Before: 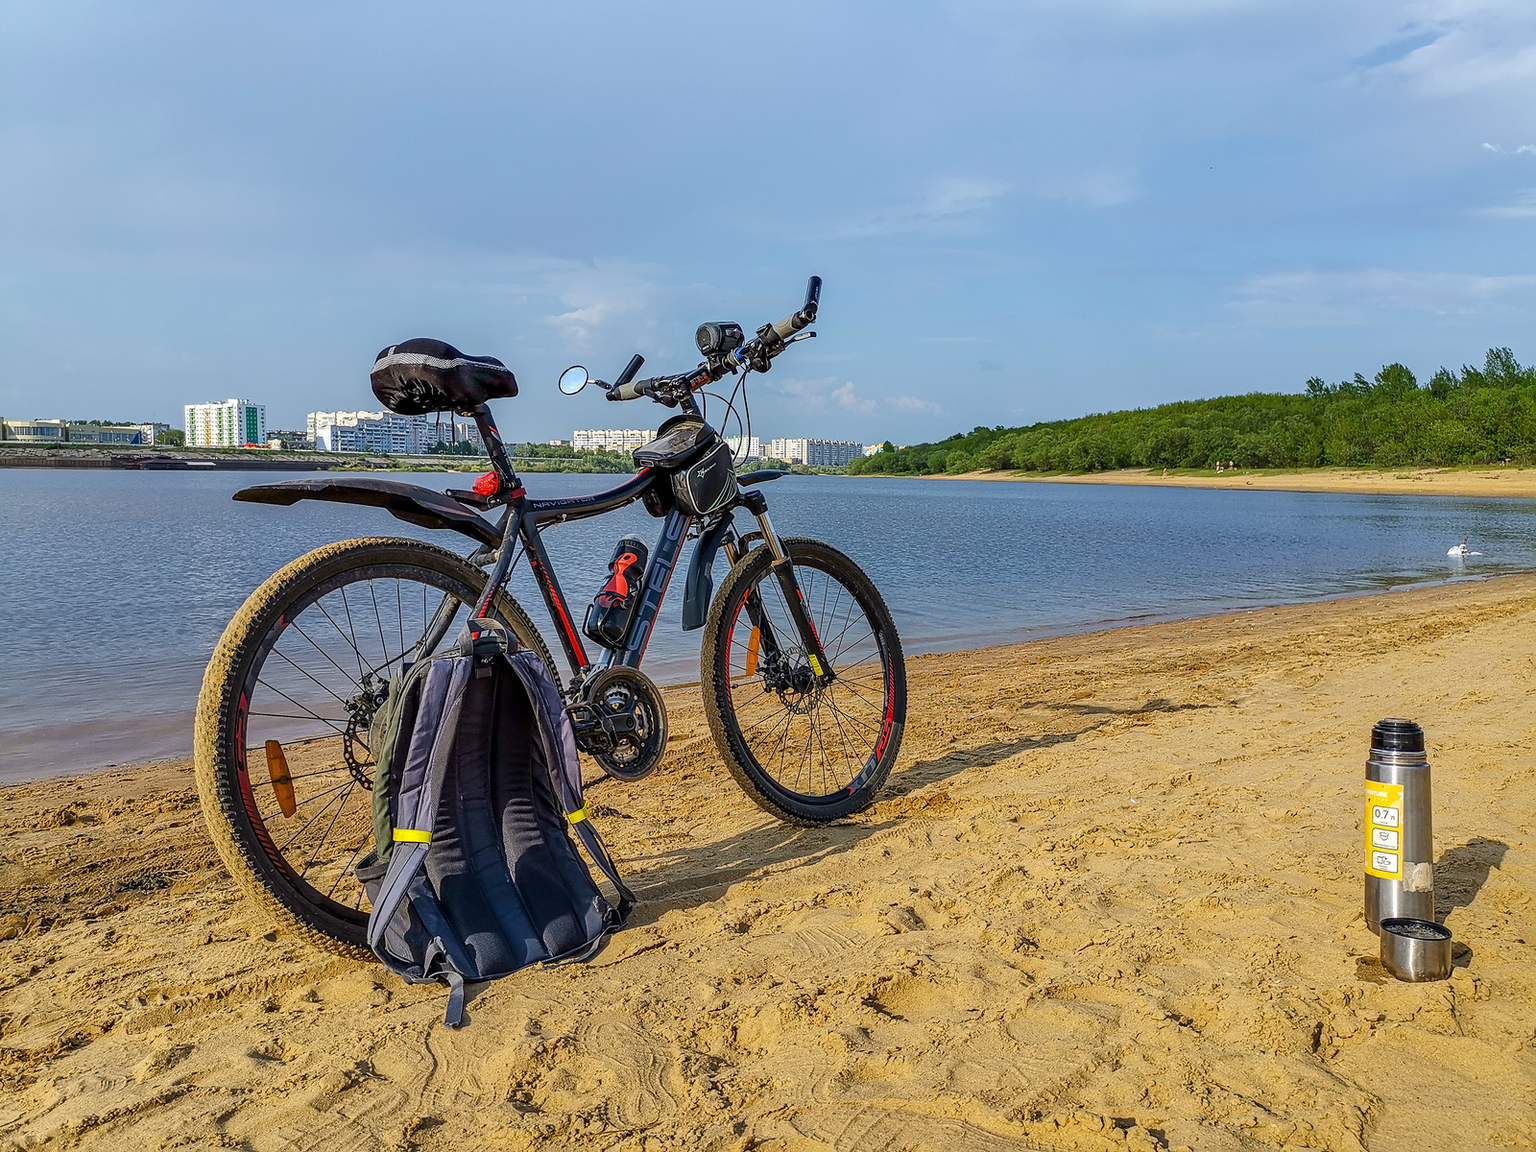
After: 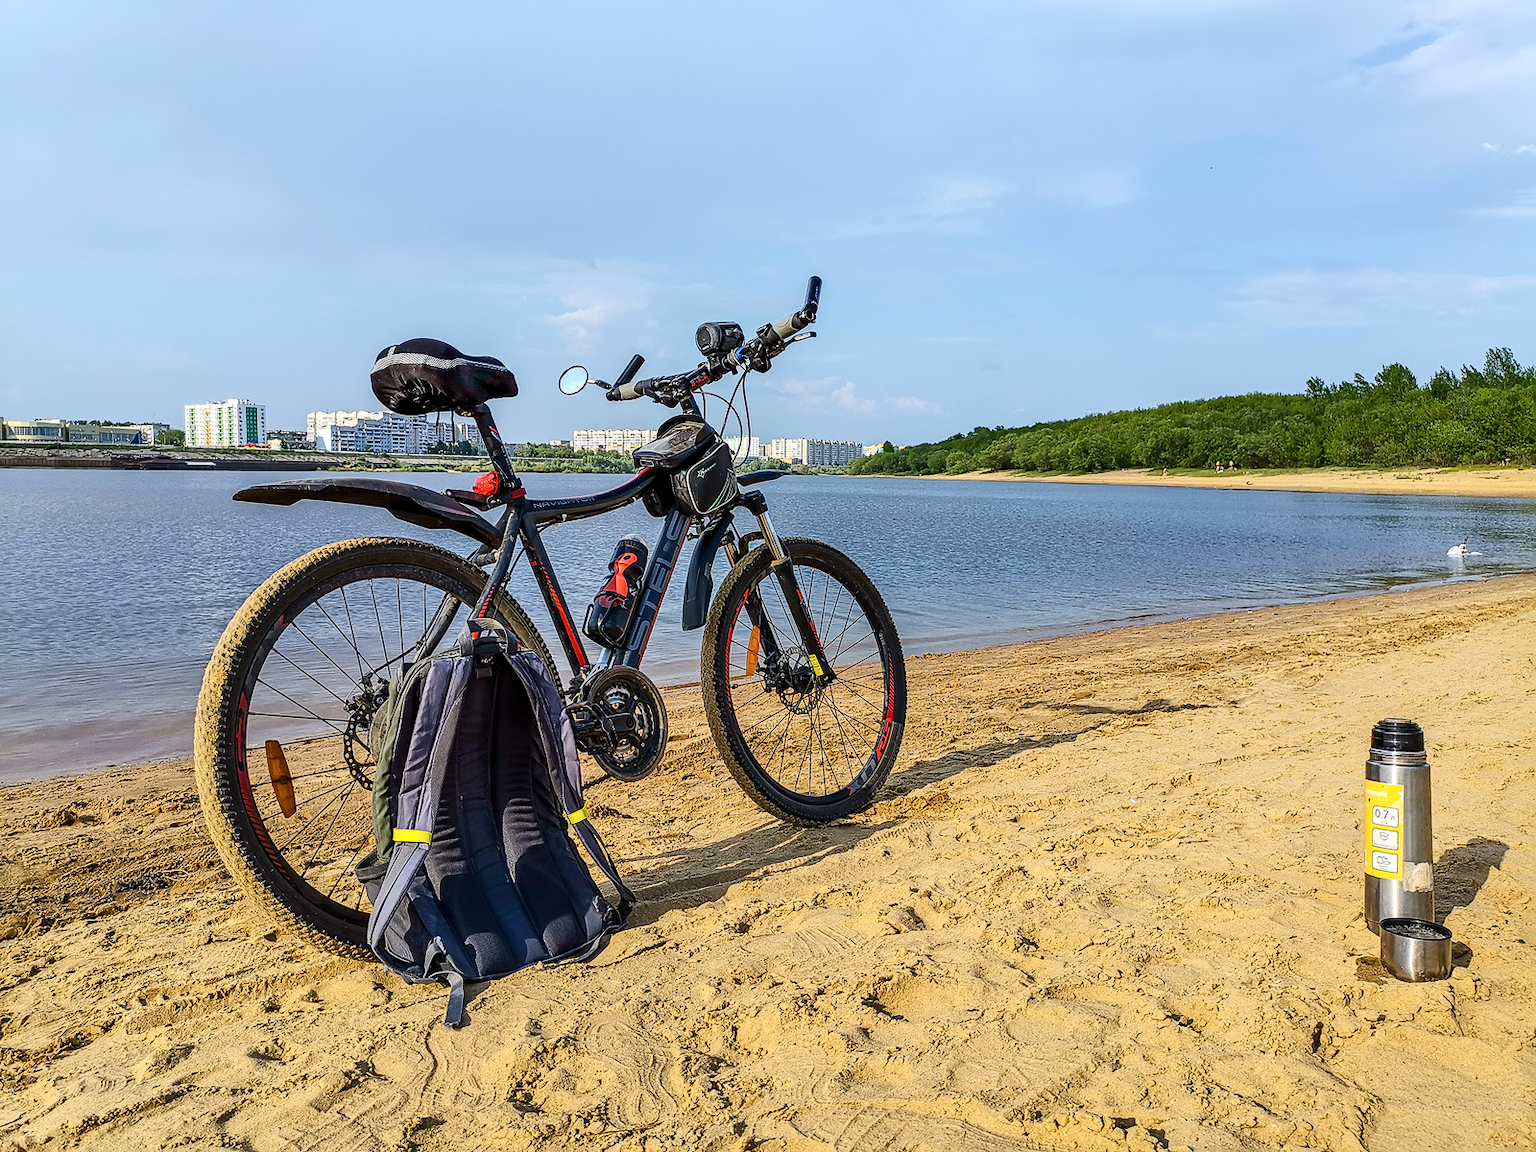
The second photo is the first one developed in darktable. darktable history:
contrast brightness saturation: contrast 0.245, brightness 0.091
